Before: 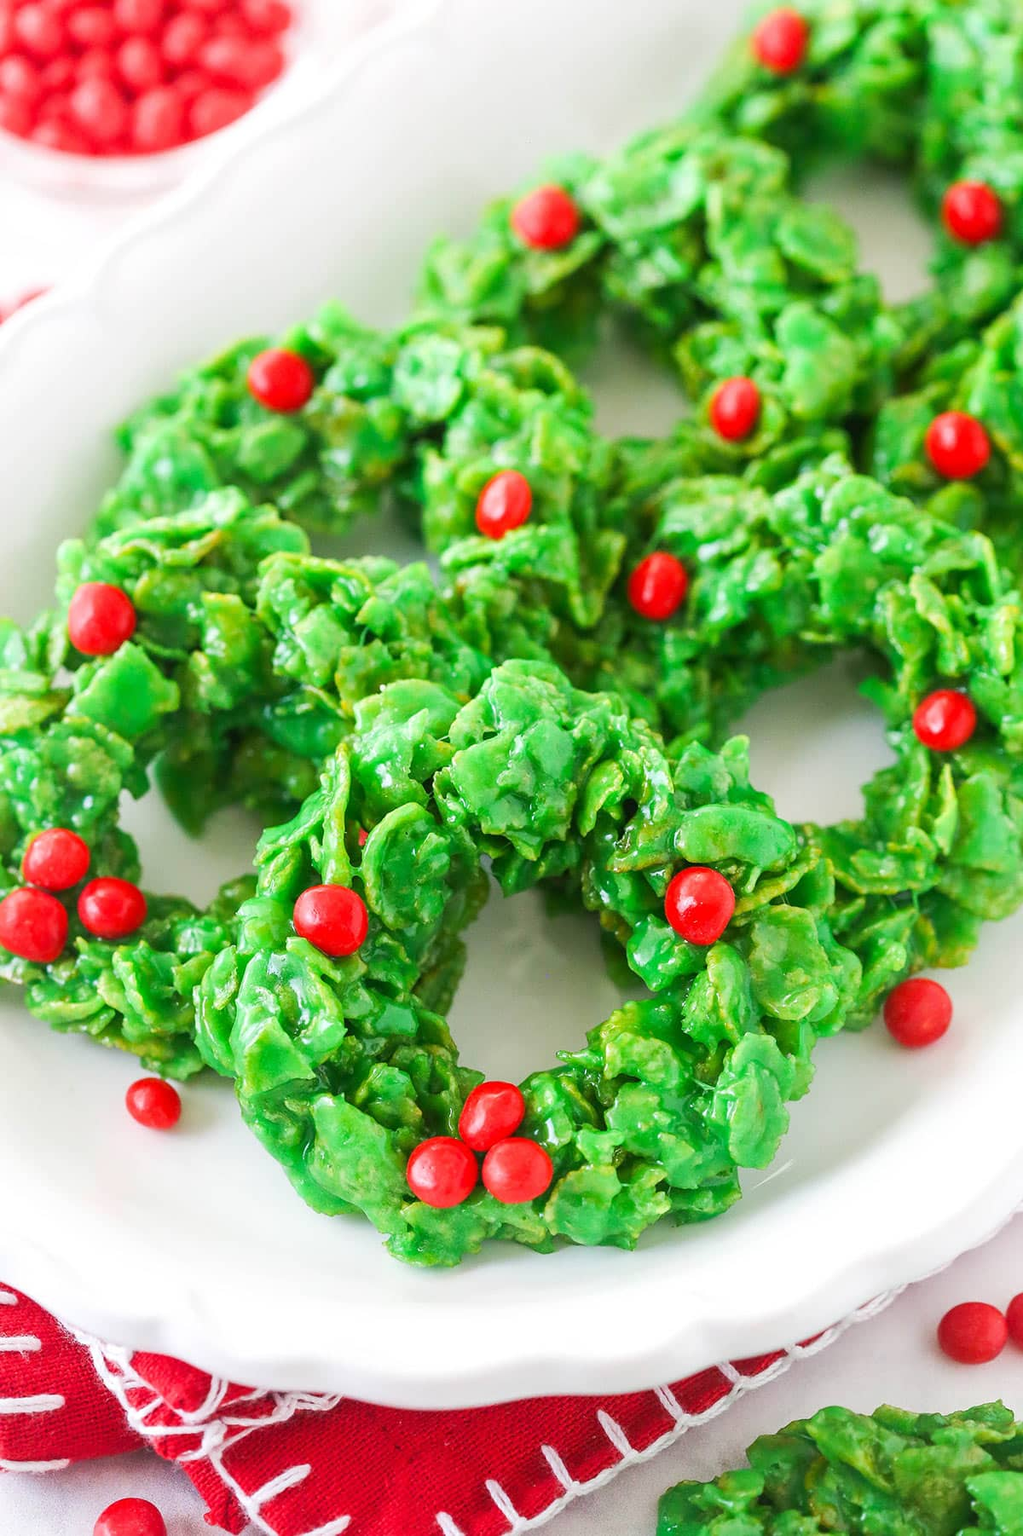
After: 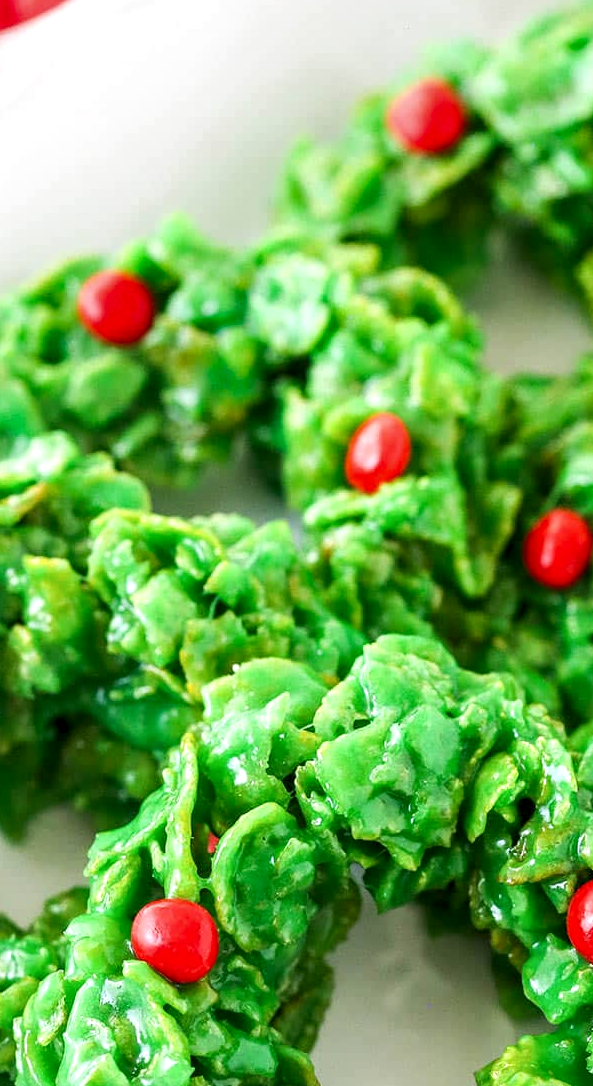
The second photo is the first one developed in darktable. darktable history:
local contrast: detail 134%, midtone range 0.745
crop: left 17.782%, top 7.748%, right 32.725%, bottom 31.941%
